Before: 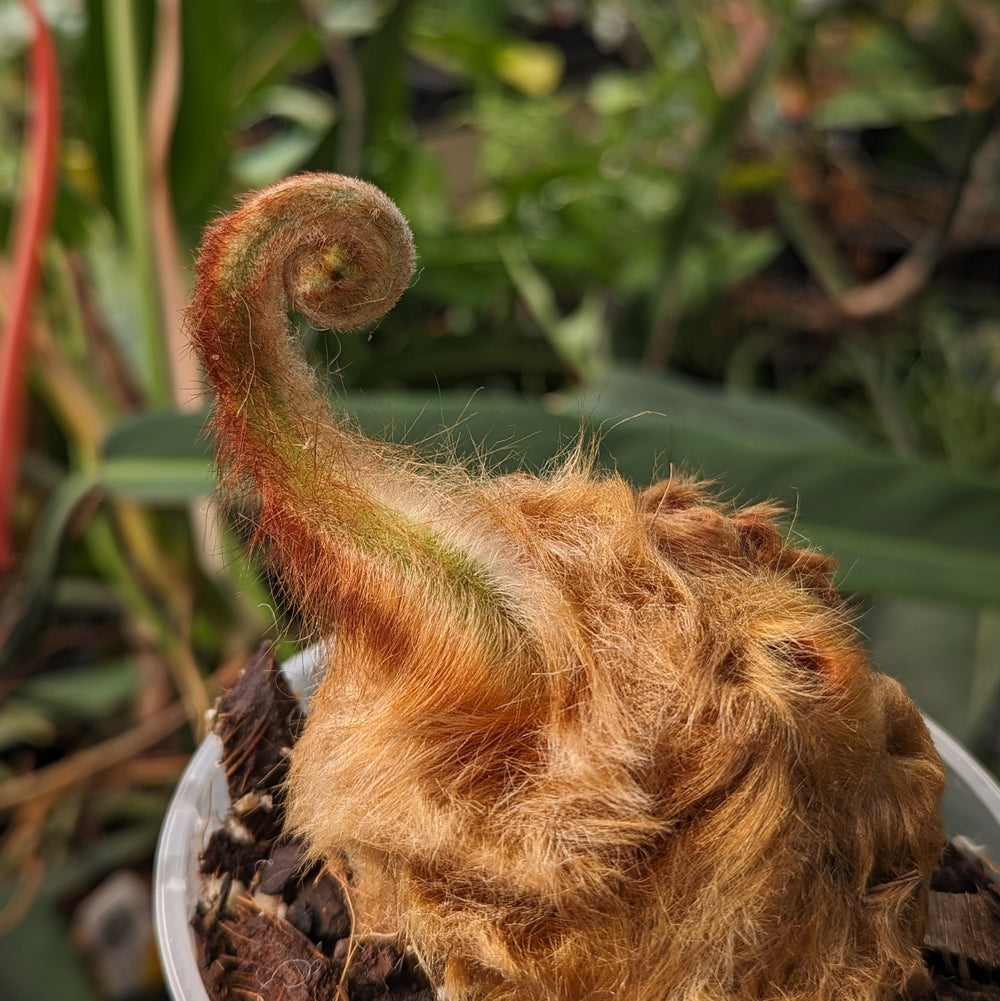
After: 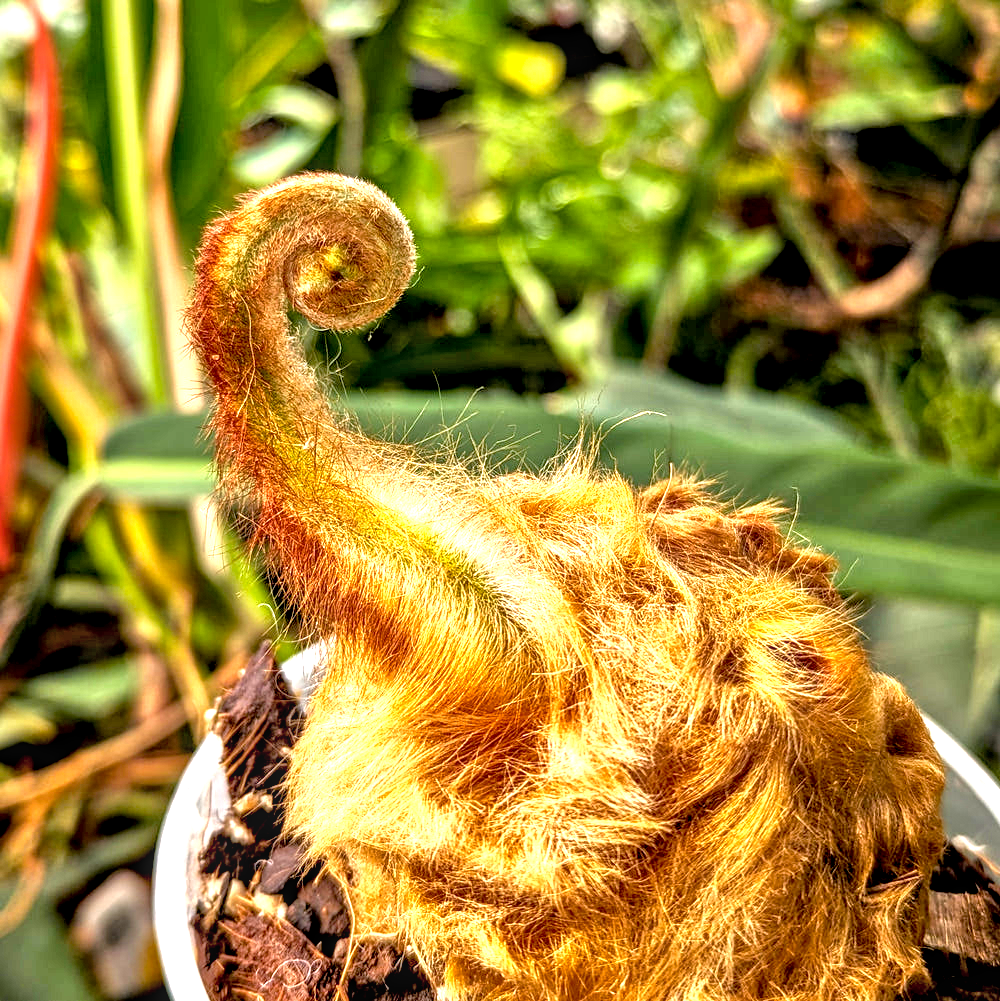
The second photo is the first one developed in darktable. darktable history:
tone equalizer: -7 EV 0.15 EV, -6 EV 0.6 EV, -5 EV 1.15 EV, -4 EV 1.33 EV, -3 EV 1.15 EV, -2 EV 0.6 EV, -1 EV 0.15 EV, mask exposure compensation -0.5 EV
color balance rgb: perceptual brilliance grading › highlights 14.29%, perceptual brilliance grading › mid-tones -5.92%, perceptual brilliance grading › shadows -26.83%, global vibrance 31.18%
local contrast: detail 130%
exposure: black level correction 0.011, exposure 1.088 EV, compensate exposure bias true, compensate highlight preservation false
